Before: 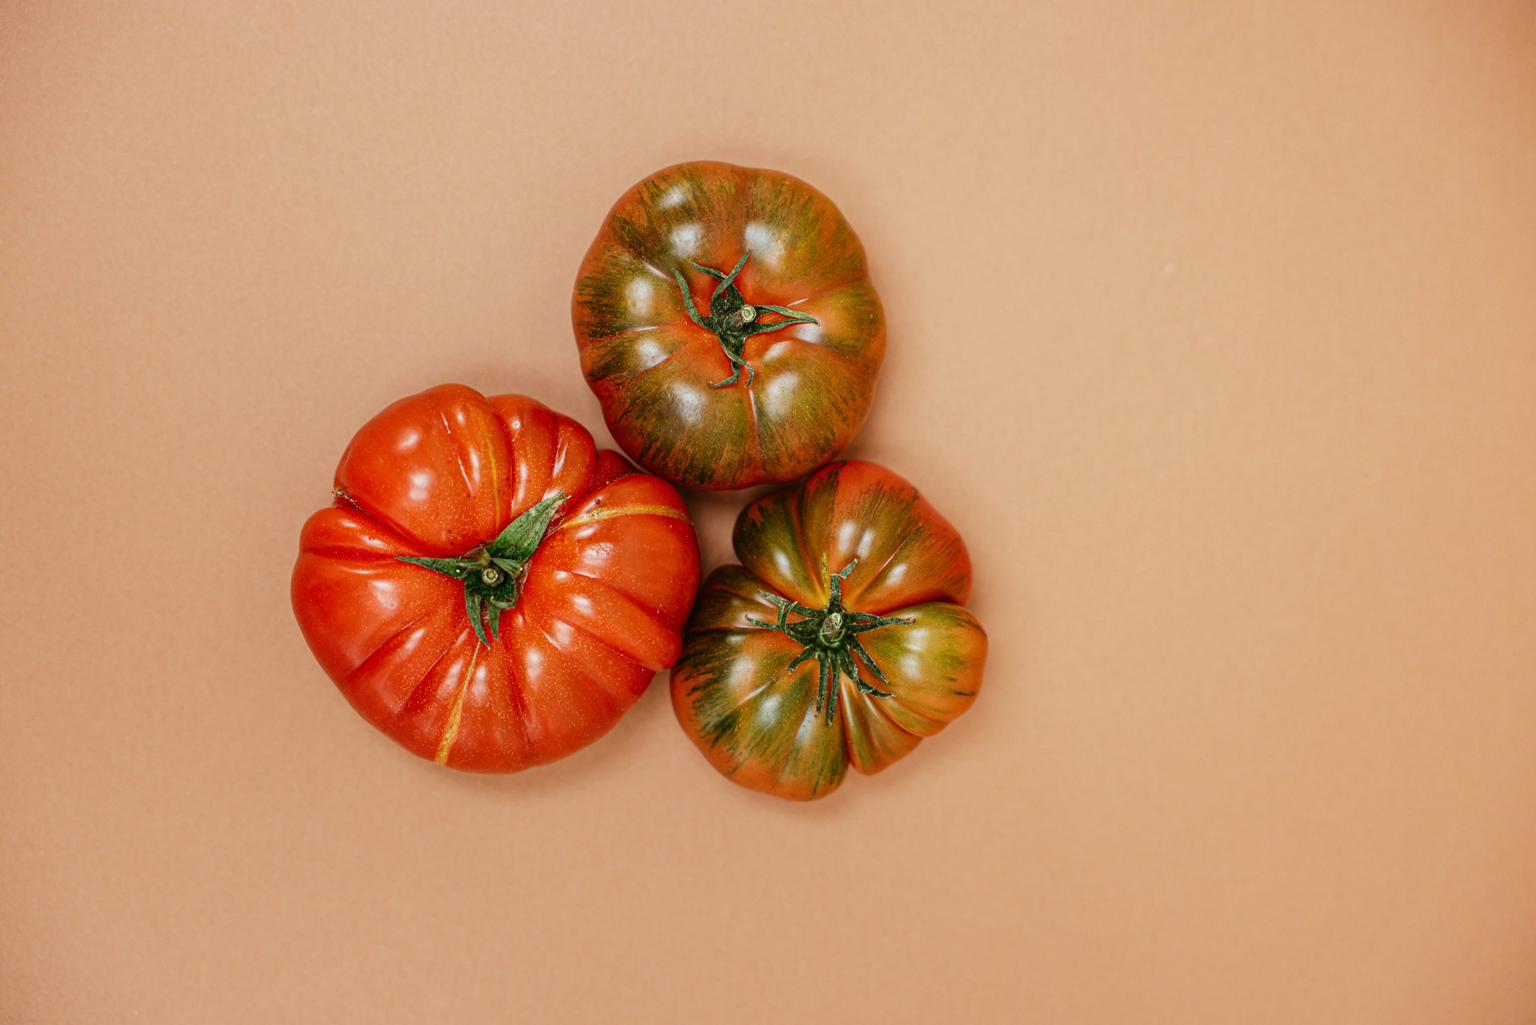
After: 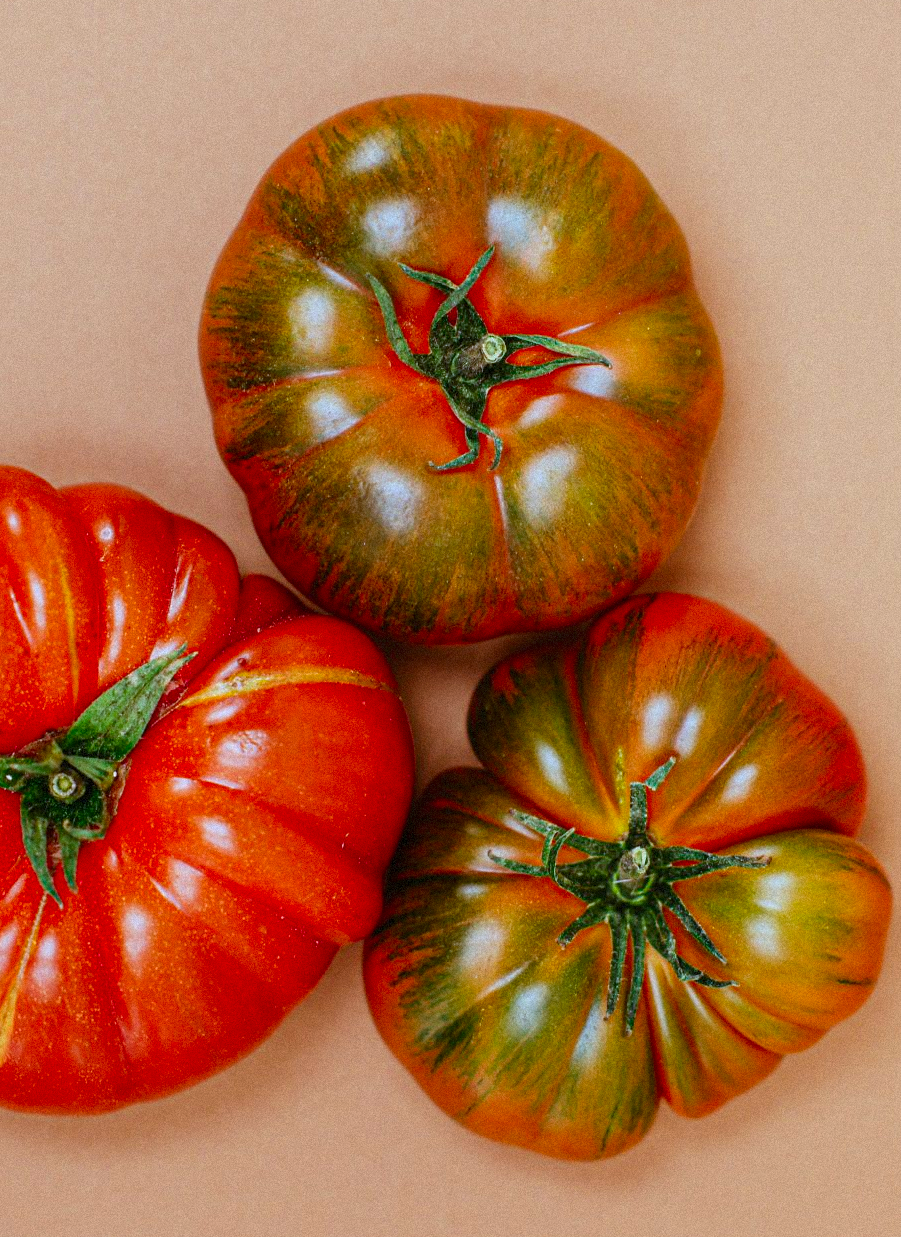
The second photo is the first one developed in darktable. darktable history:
color zones: curves: ch0 [(0, 0.613) (0.01, 0.613) (0.245, 0.448) (0.498, 0.529) (0.642, 0.665) (0.879, 0.777) (0.99, 0.613)]; ch1 [(0, 0) (0.143, 0) (0.286, 0) (0.429, 0) (0.571, 0) (0.714, 0) (0.857, 0)], mix -131.09%
white balance: red 0.926, green 1.003, blue 1.133
grain: mid-tones bias 0%
crop and rotate: left 29.476%, top 10.214%, right 35.32%, bottom 17.333%
